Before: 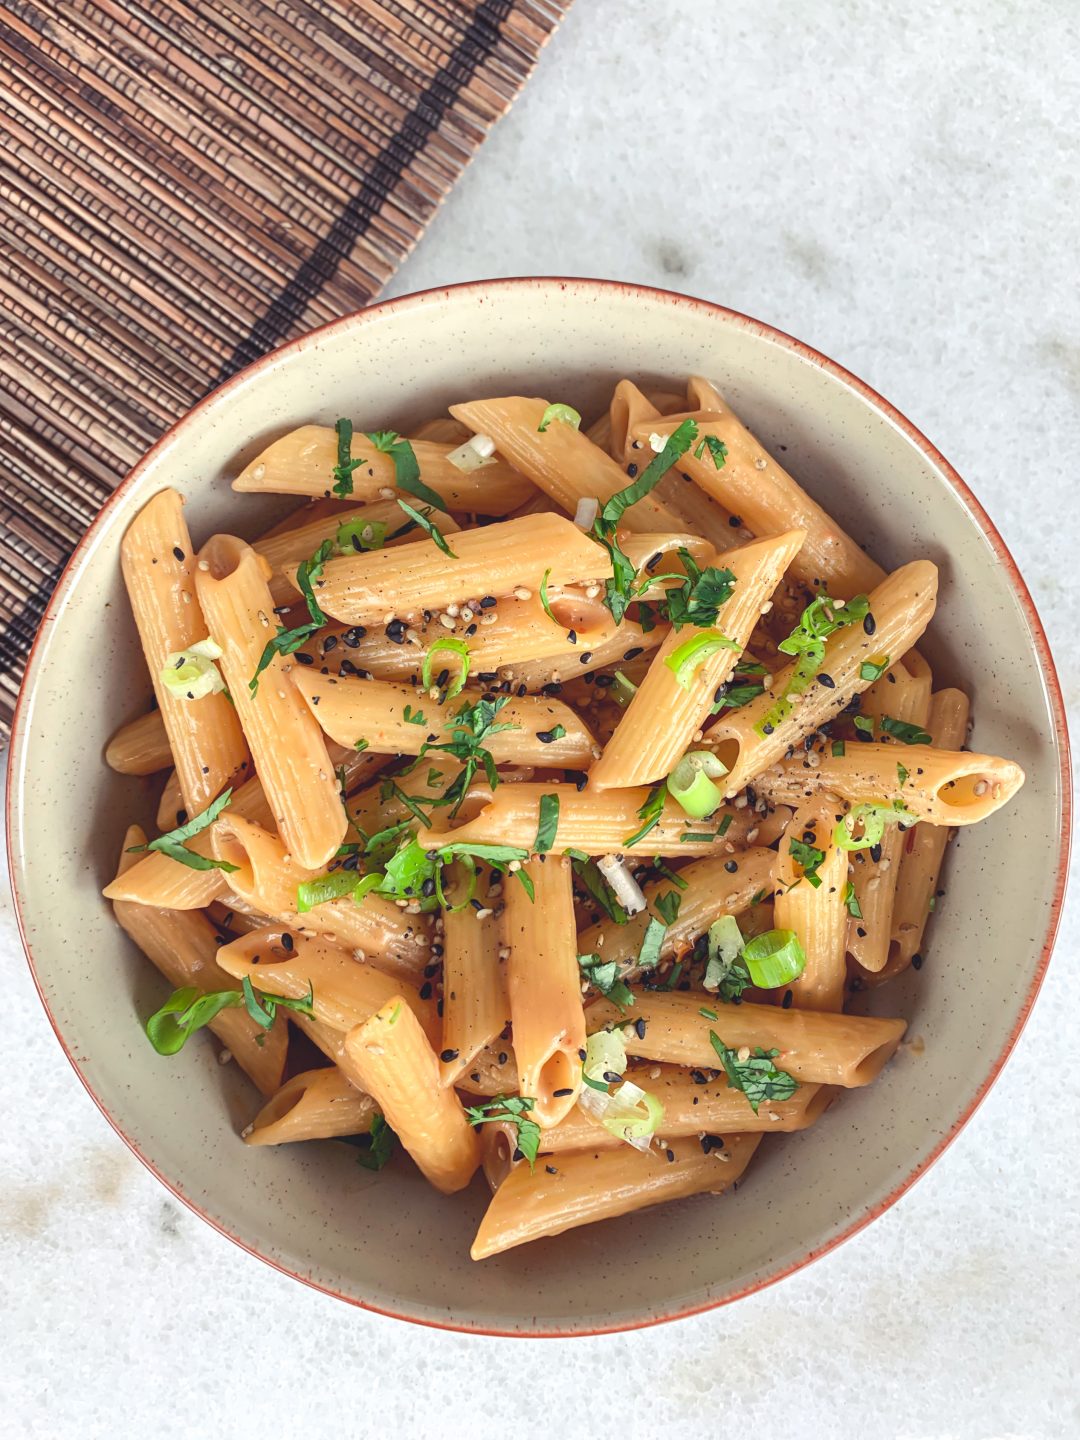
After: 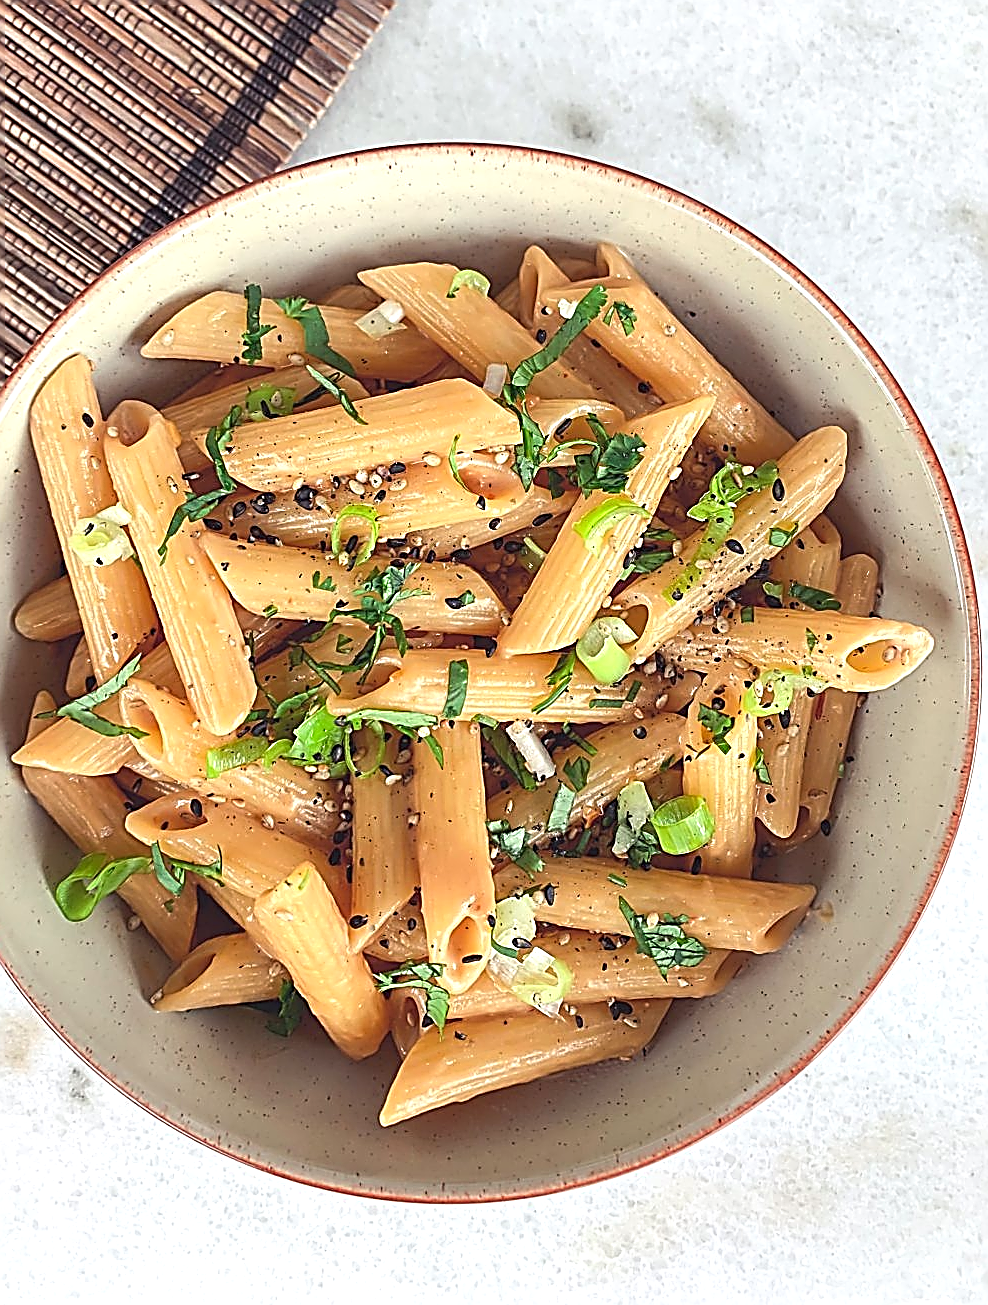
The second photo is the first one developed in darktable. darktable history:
crop and rotate: left 8.427%, top 9.328%
exposure: exposure 0.201 EV, compensate highlight preservation false
sharpen: amount 1.984
